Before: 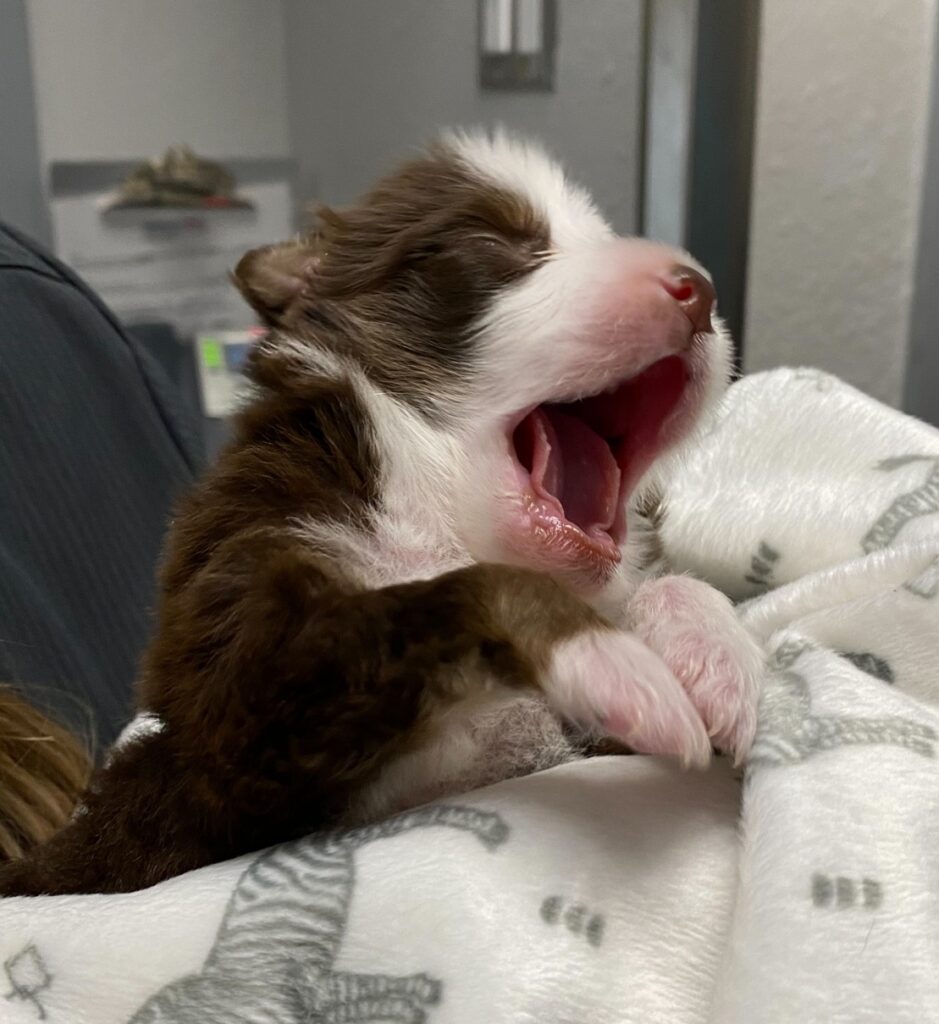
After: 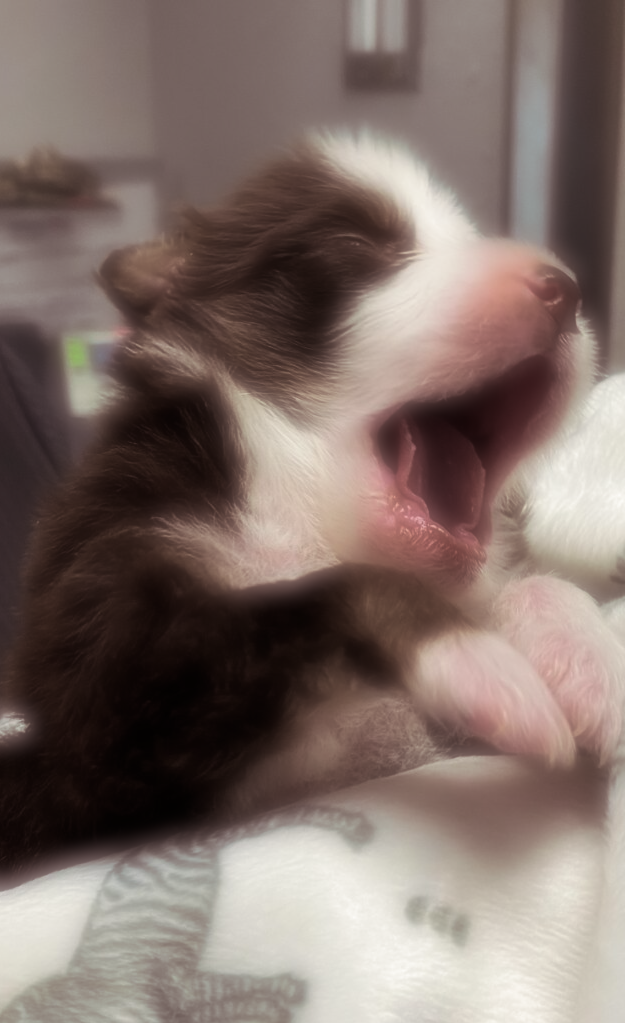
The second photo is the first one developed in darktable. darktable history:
soften: on, module defaults
crop and rotate: left 14.385%, right 18.948%
velvia: on, module defaults
split-toning: shadows › saturation 0.24, highlights › hue 54°, highlights › saturation 0.24
